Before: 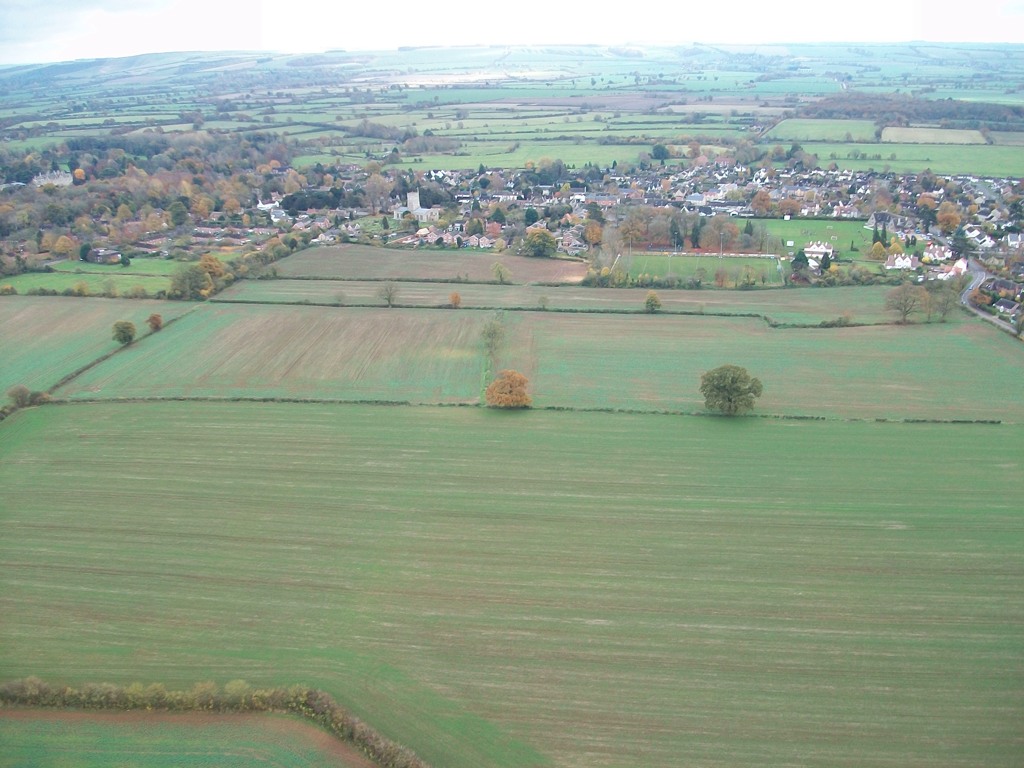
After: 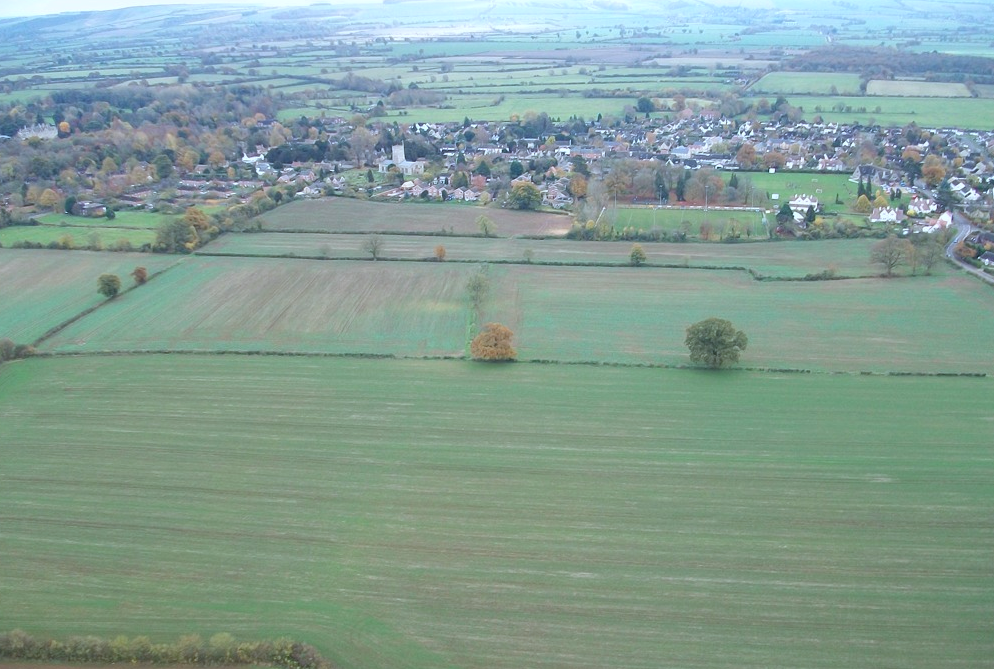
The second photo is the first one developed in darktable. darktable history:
white balance: red 0.924, blue 1.095
crop: left 1.507%, top 6.147%, right 1.379%, bottom 6.637%
color correction: highlights b* 3
